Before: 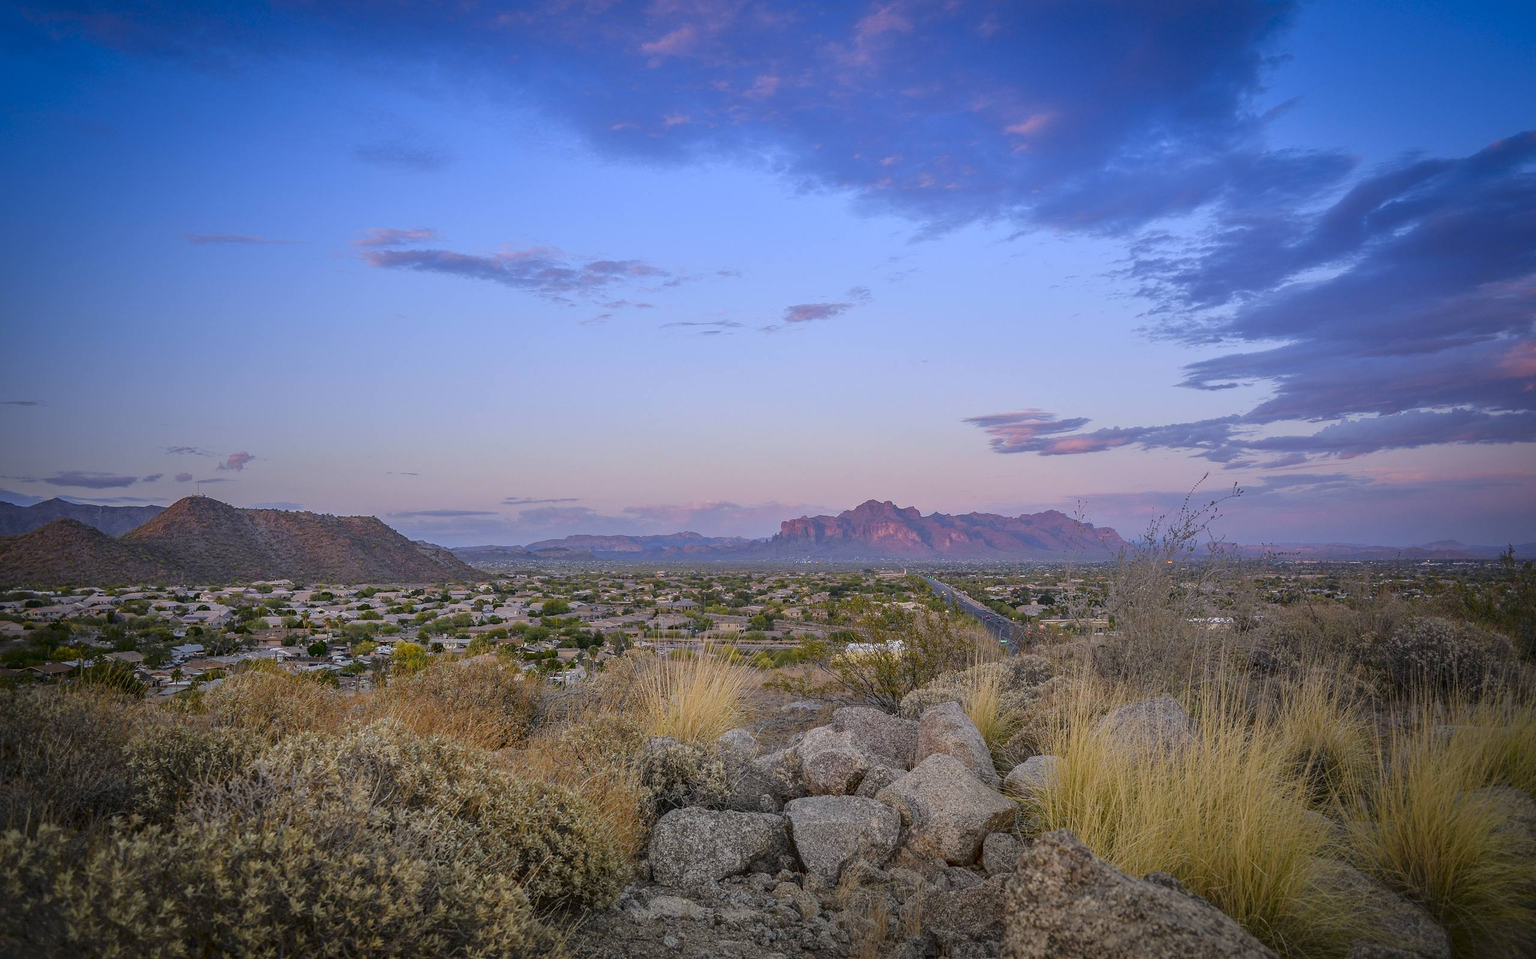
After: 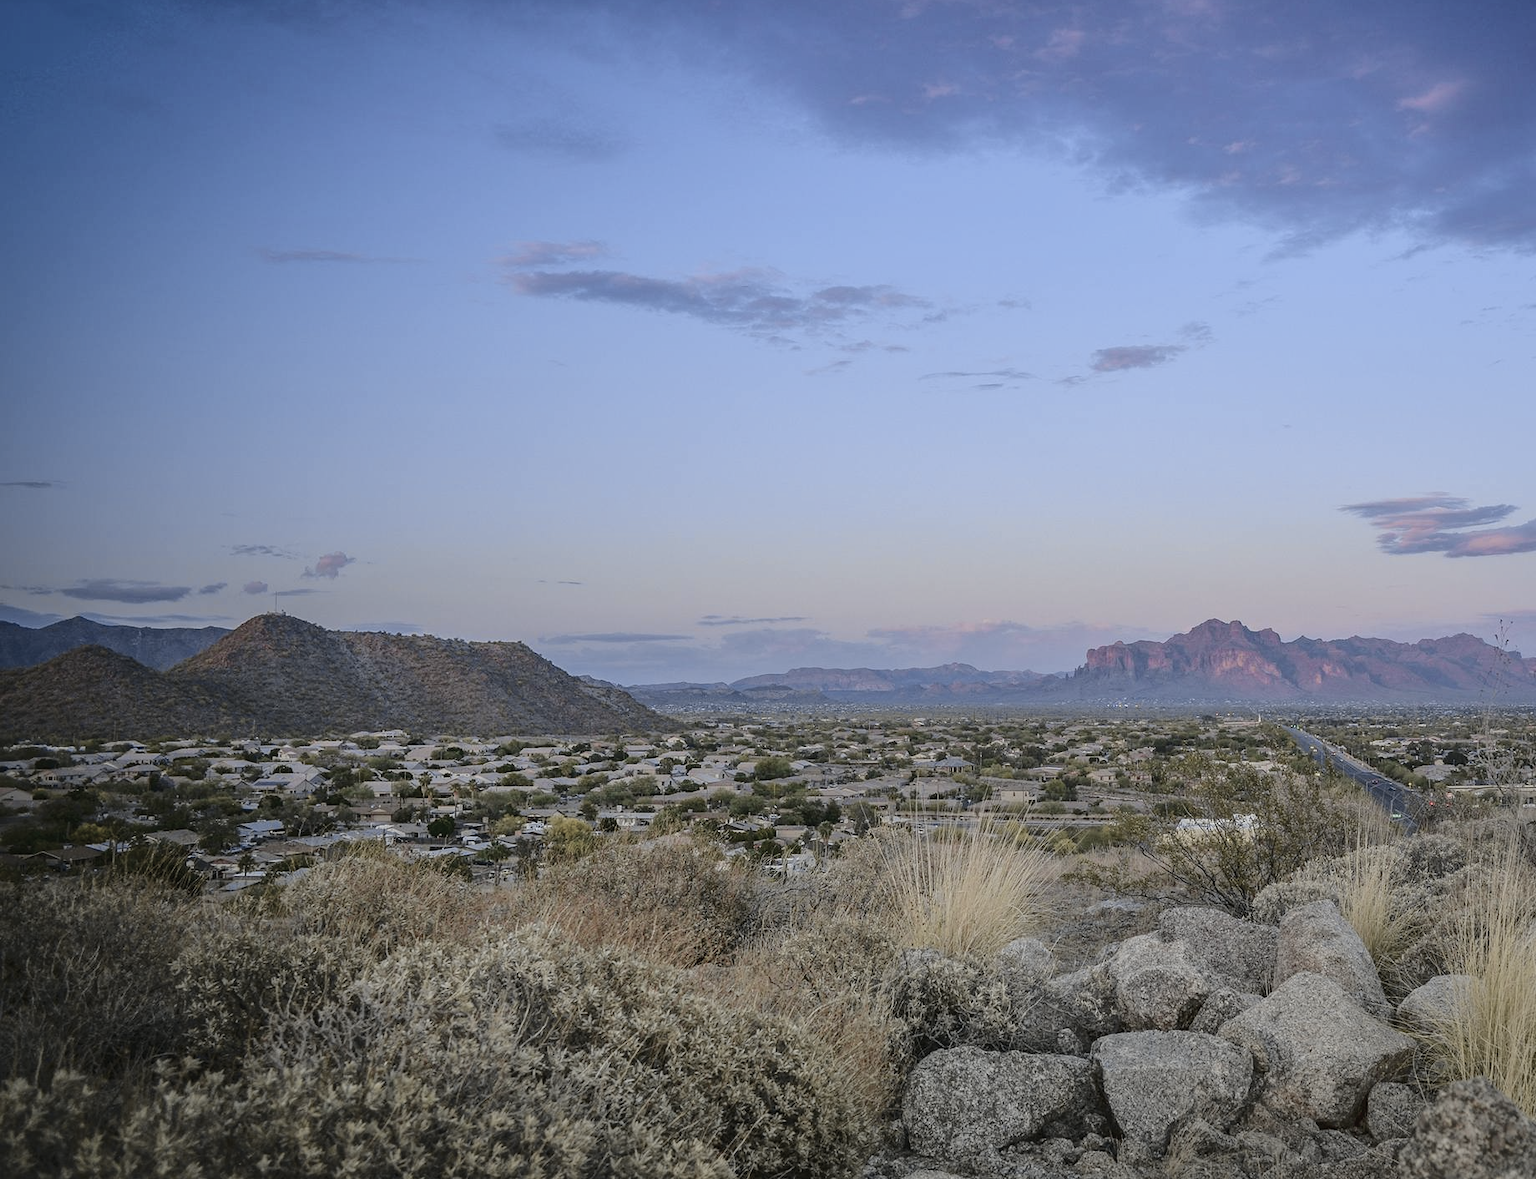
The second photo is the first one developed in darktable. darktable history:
crop: top 5.803%, right 27.864%, bottom 5.804%
contrast brightness saturation: contrast -0.05, saturation -0.41
tone curve: curves: ch0 [(0, 0) (0.23, 0.205) (0.486, 0.52) (0.822, 0.825) (0.994, 0.955)]; ch1 [(0, 0) (0.226, 0.261) (0.379, 0.442) (0.469, 0.472) (0.495, 0.495) (0.514, 0.504) (0.561, 0.568) (0.59, 0.612) (1, 1)]; ch2 [(0, 0) (0.269, 0.299) (0.459, 0.441) (0.498, 0.499) (0.523, 0.52) (0.586, 0.569) (0.635, 0.617) (0.659, 0.681) (0.718, 0.764) (1, 1)], color space Lab, independent channels, preserve colors none
